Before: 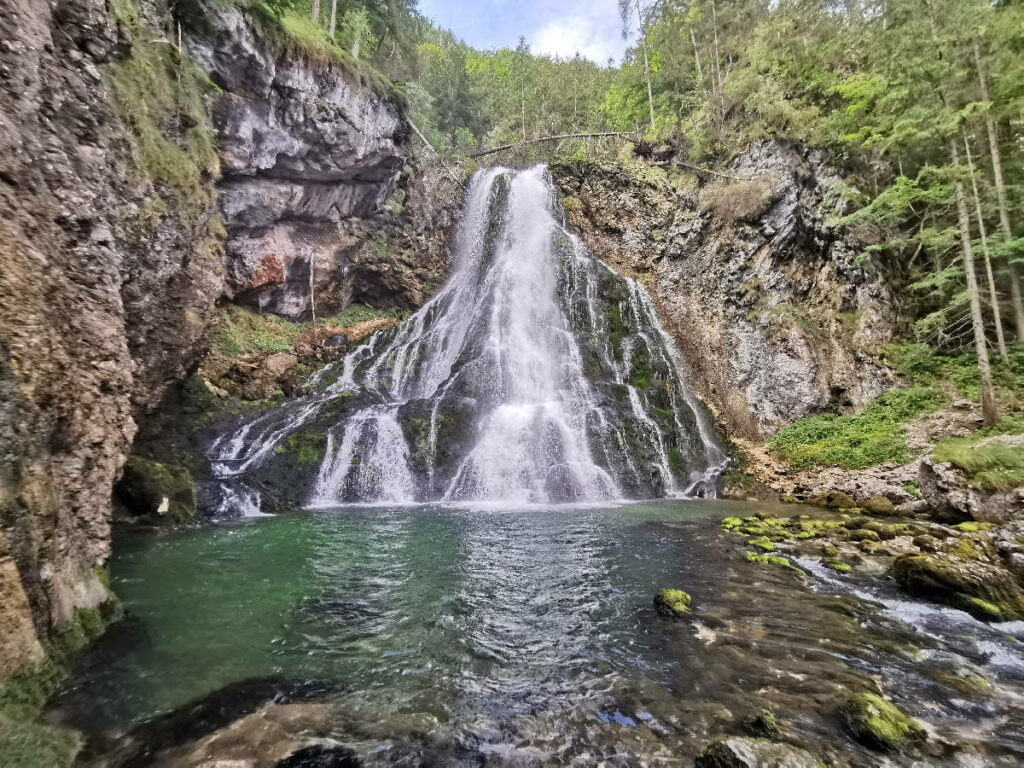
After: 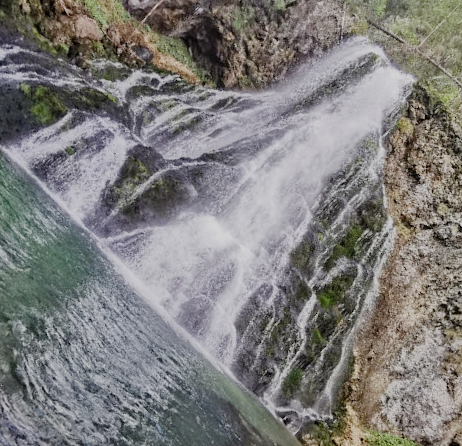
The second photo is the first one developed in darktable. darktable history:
filmic rgb: black relative exposure -7.82 EV, white relative exposure 4.24 EV, hardness 3.85, add noise in highlights 0.001, preserve chrominance no, color science v3 (2019), use custom middle-gray values true, contrast in highlights soft
crop and rotate: angle -45.82°, top 16.537%, right 0.842%, bottom 11.721%
